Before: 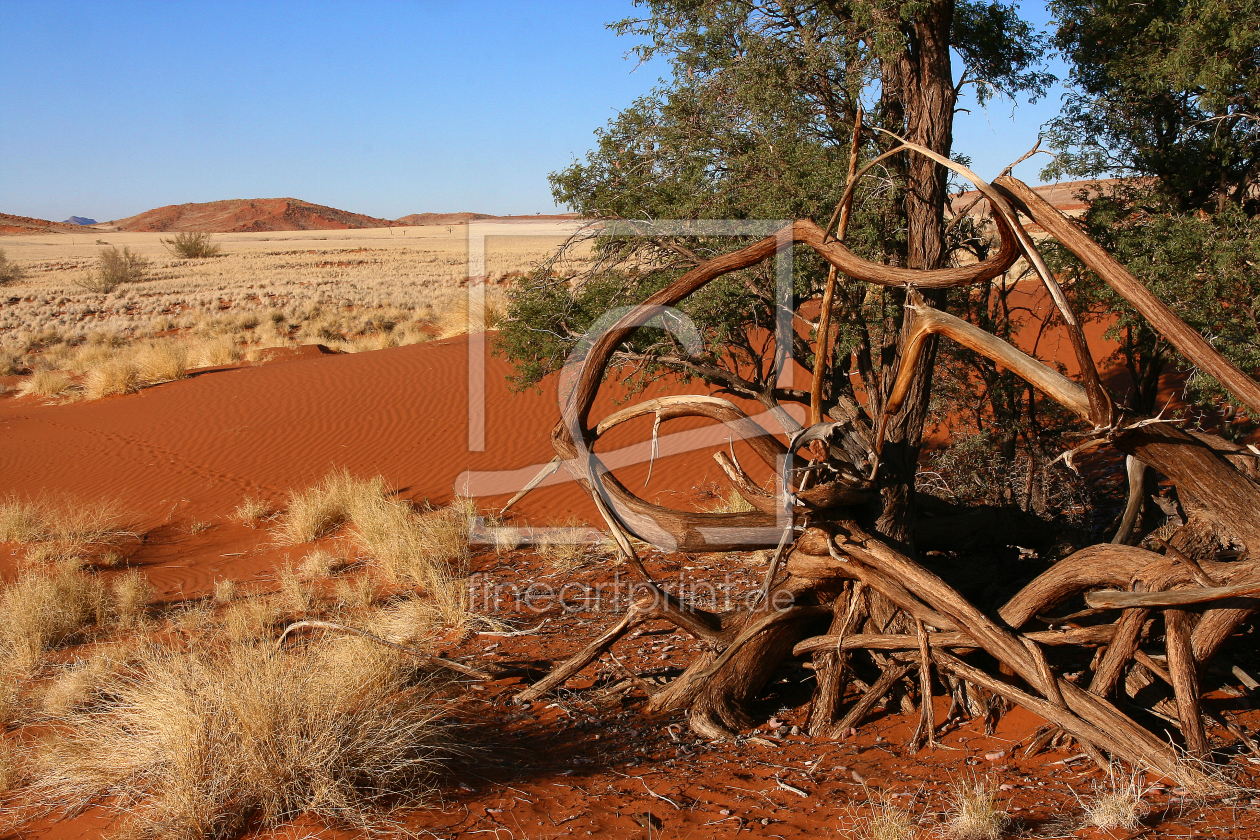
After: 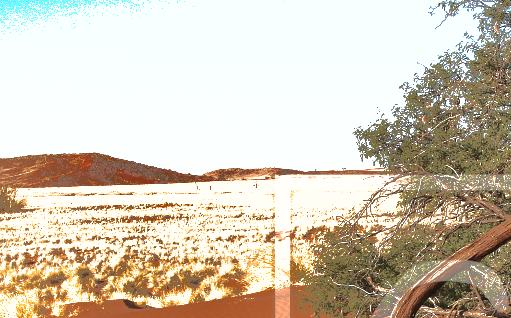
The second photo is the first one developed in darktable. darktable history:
crop: left 15.452%, top 5.459%, right 43.956%, bottom 56.62%
contrast brightness saturation: contrast 0.1, saturation -0.36
exposure: black level correction 0, exposure 1.3 EV, compensate exposure bias true, compensate highlight preservation false
shadows and highlights: shadows 38.43, highlights -74.54
